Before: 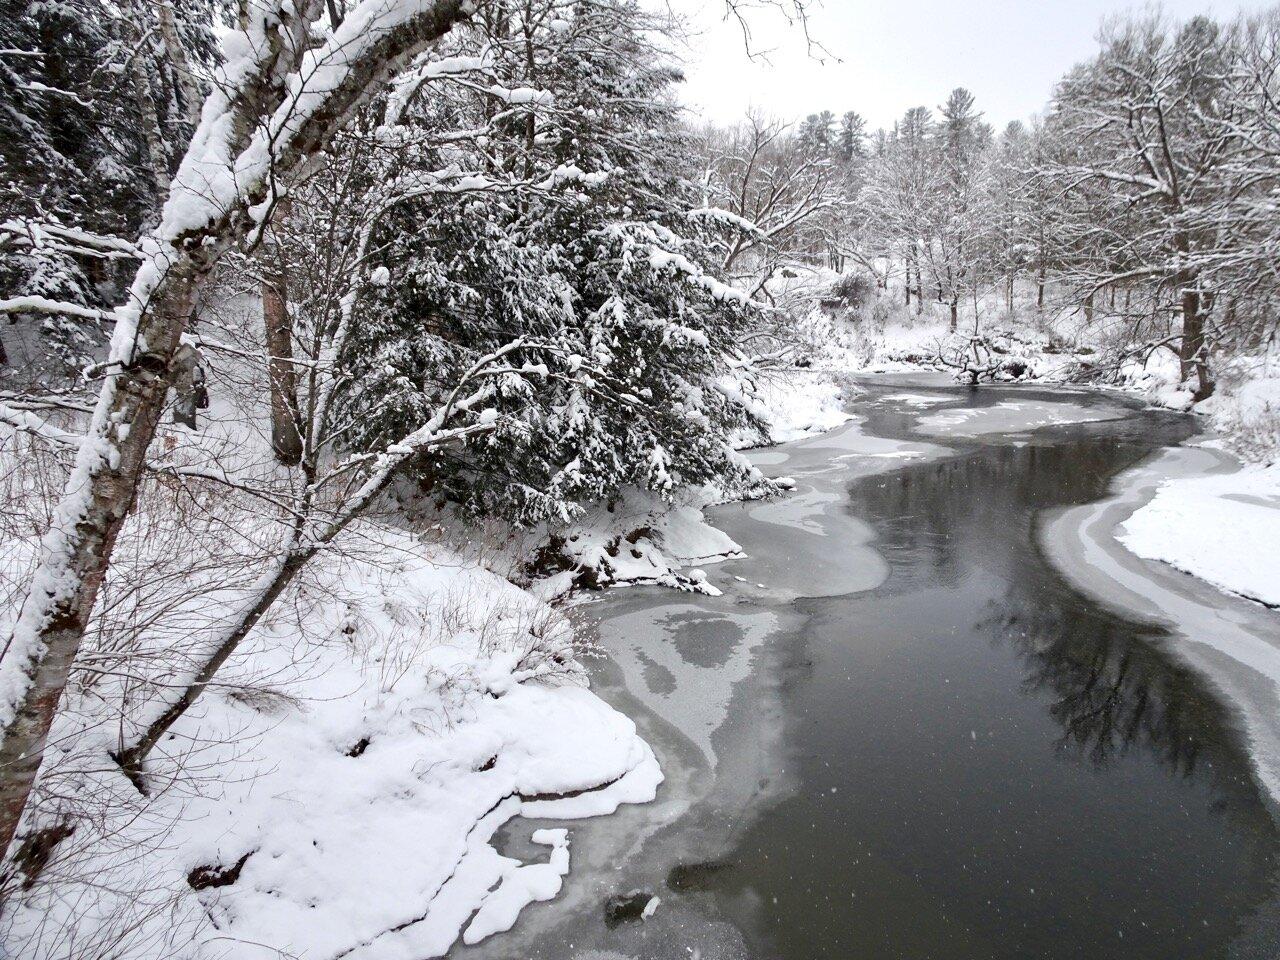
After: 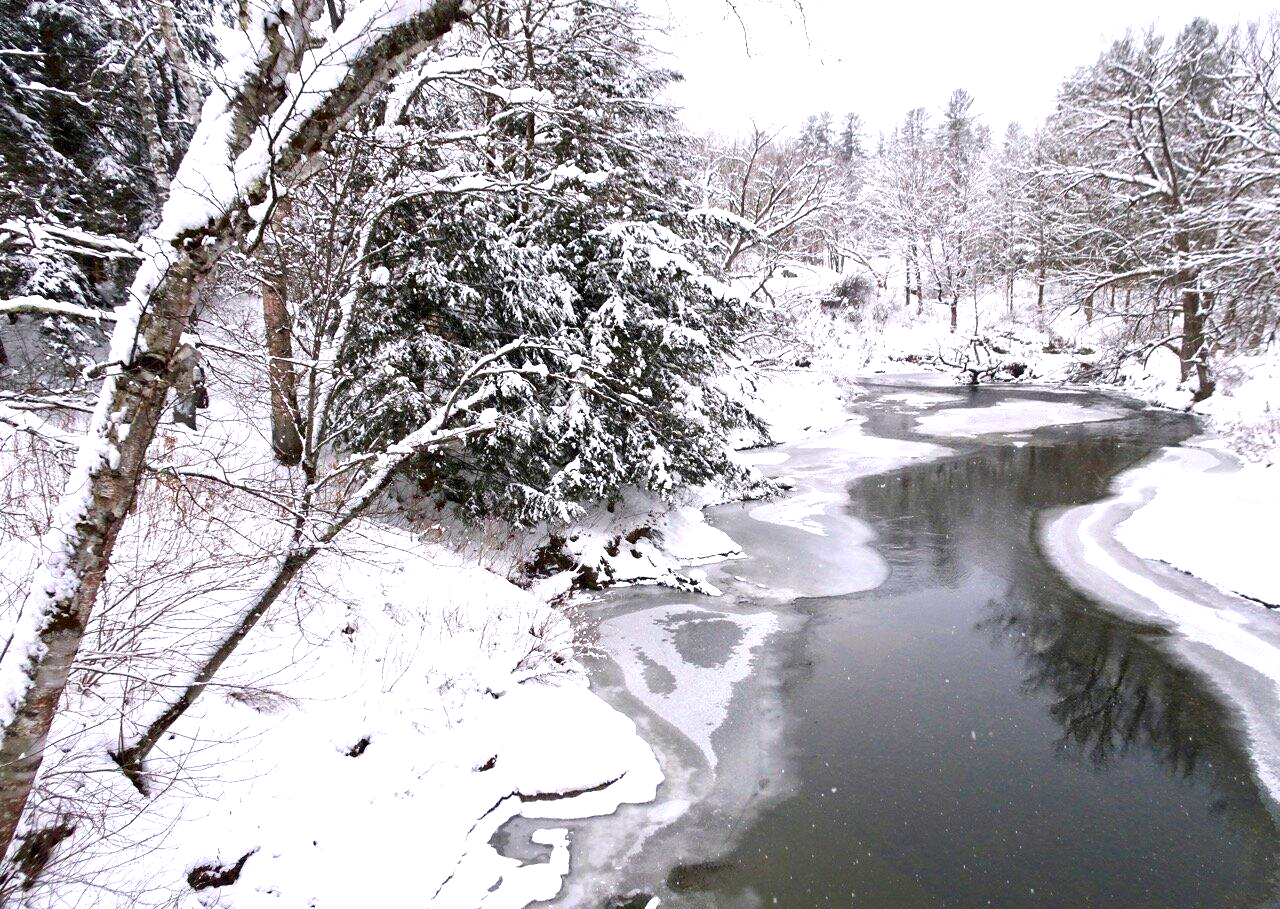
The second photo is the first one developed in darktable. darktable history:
tone equalizer: on, module defaults
crop and rotate: top 0.006%, bottom 5.223%
color balance rgb: highlights gain › chroma 2.056%, highlights gain › hue 291.54°, perceptual saturation grading › global saturation 0.521%, perceptual brilliance grading › global brilliance 24.766%, global vibrance 23.423%
